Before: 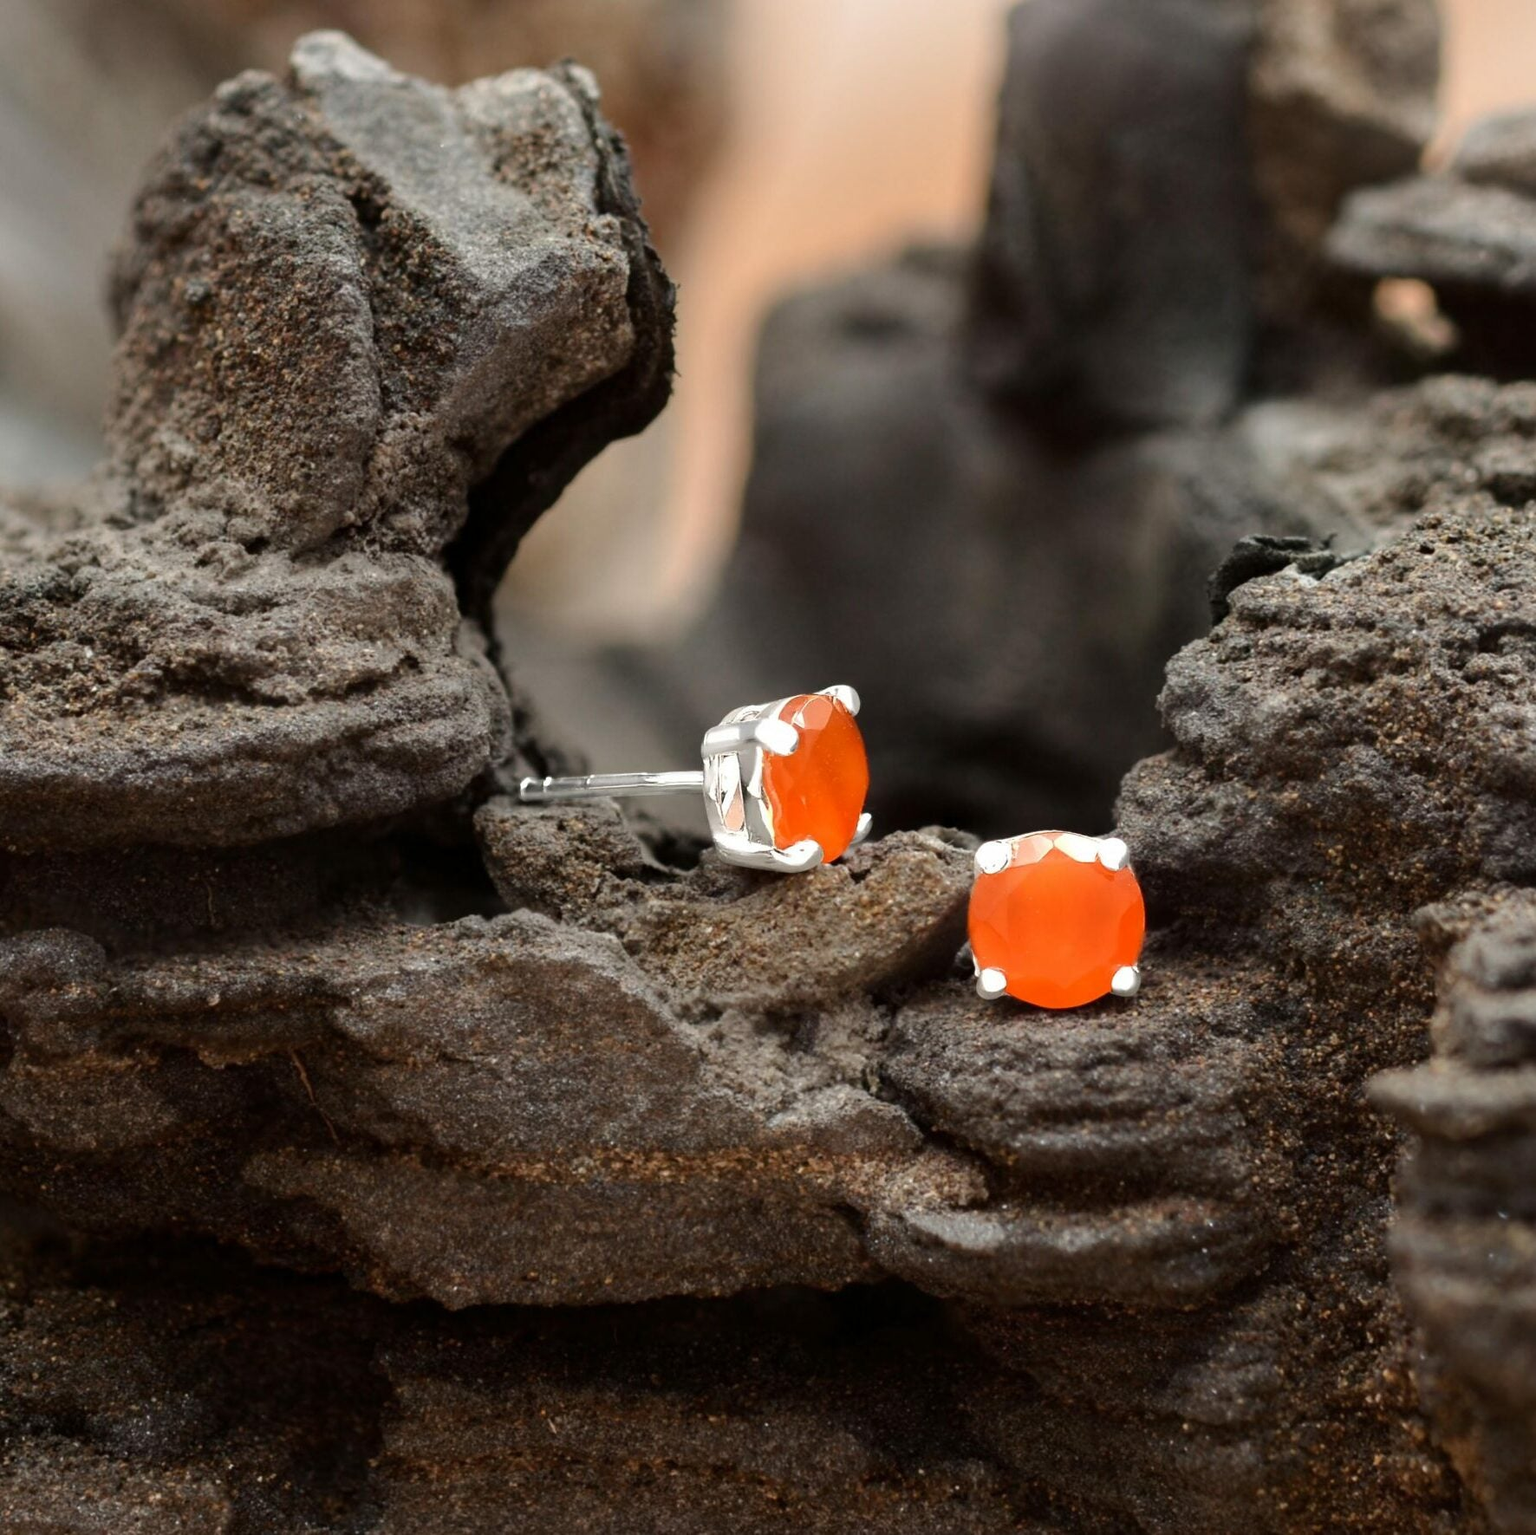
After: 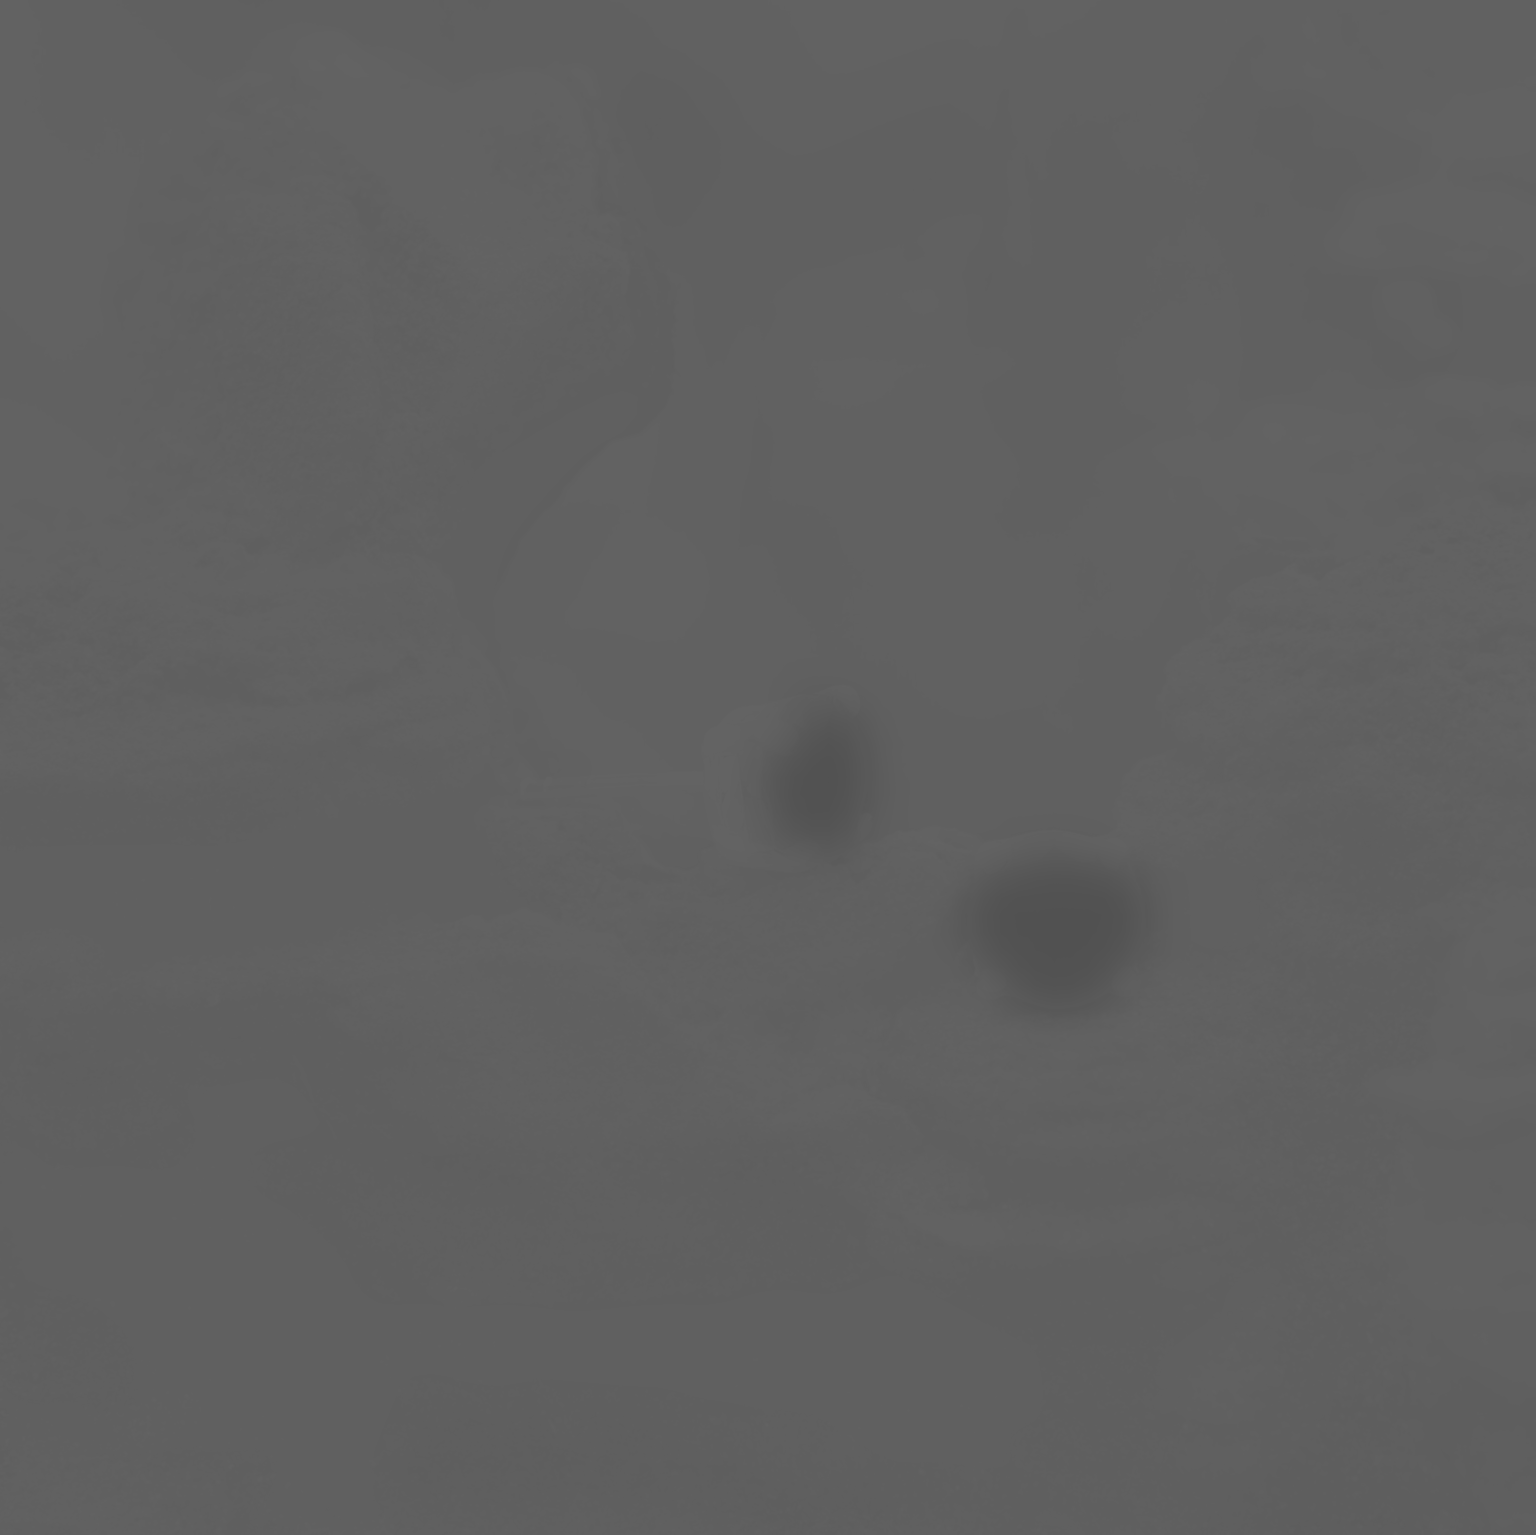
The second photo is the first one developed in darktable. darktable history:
exposure: black level correction 0.009, exposure 1.425 EV, compensate highlight preservation false
monochrome: on, module defaults
contrast brightness saturation: contrast -0.99, brightness -0.17, saturation 0.75
shadows and highlights: low approximation 0.01, soften with gaussian
